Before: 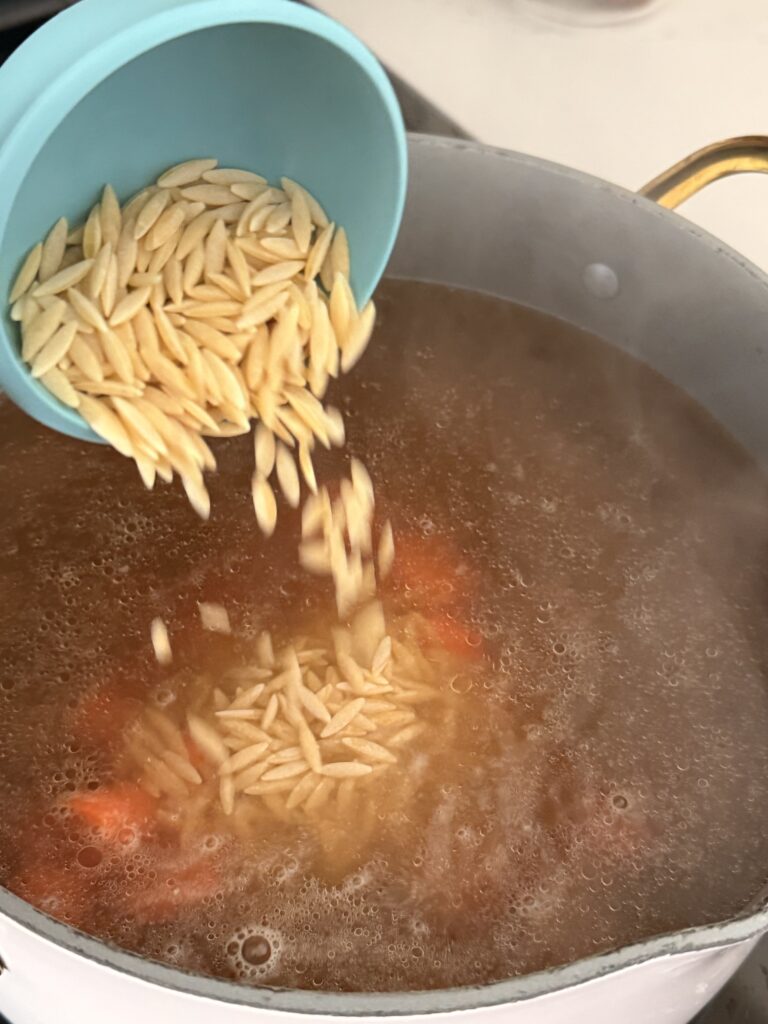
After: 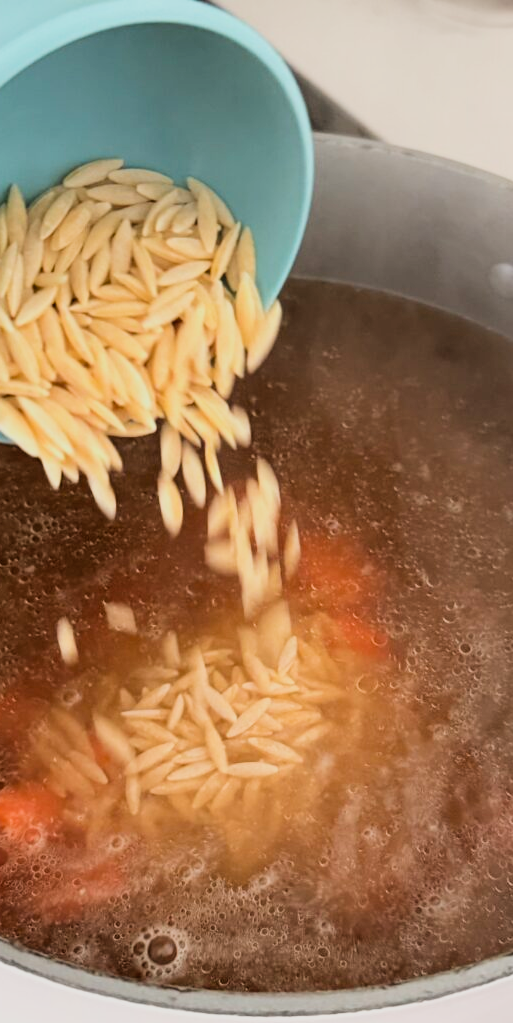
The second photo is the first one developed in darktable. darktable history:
filmic rgb: black relative exposure -5.14 EV, white relative exposure 3.99 EV, hardness 2.88, contrast 1.3, highlights saturation mix -31.3%, preserve chrominance max RGB
crop and rotate: left 12.337%, right 20.816%
